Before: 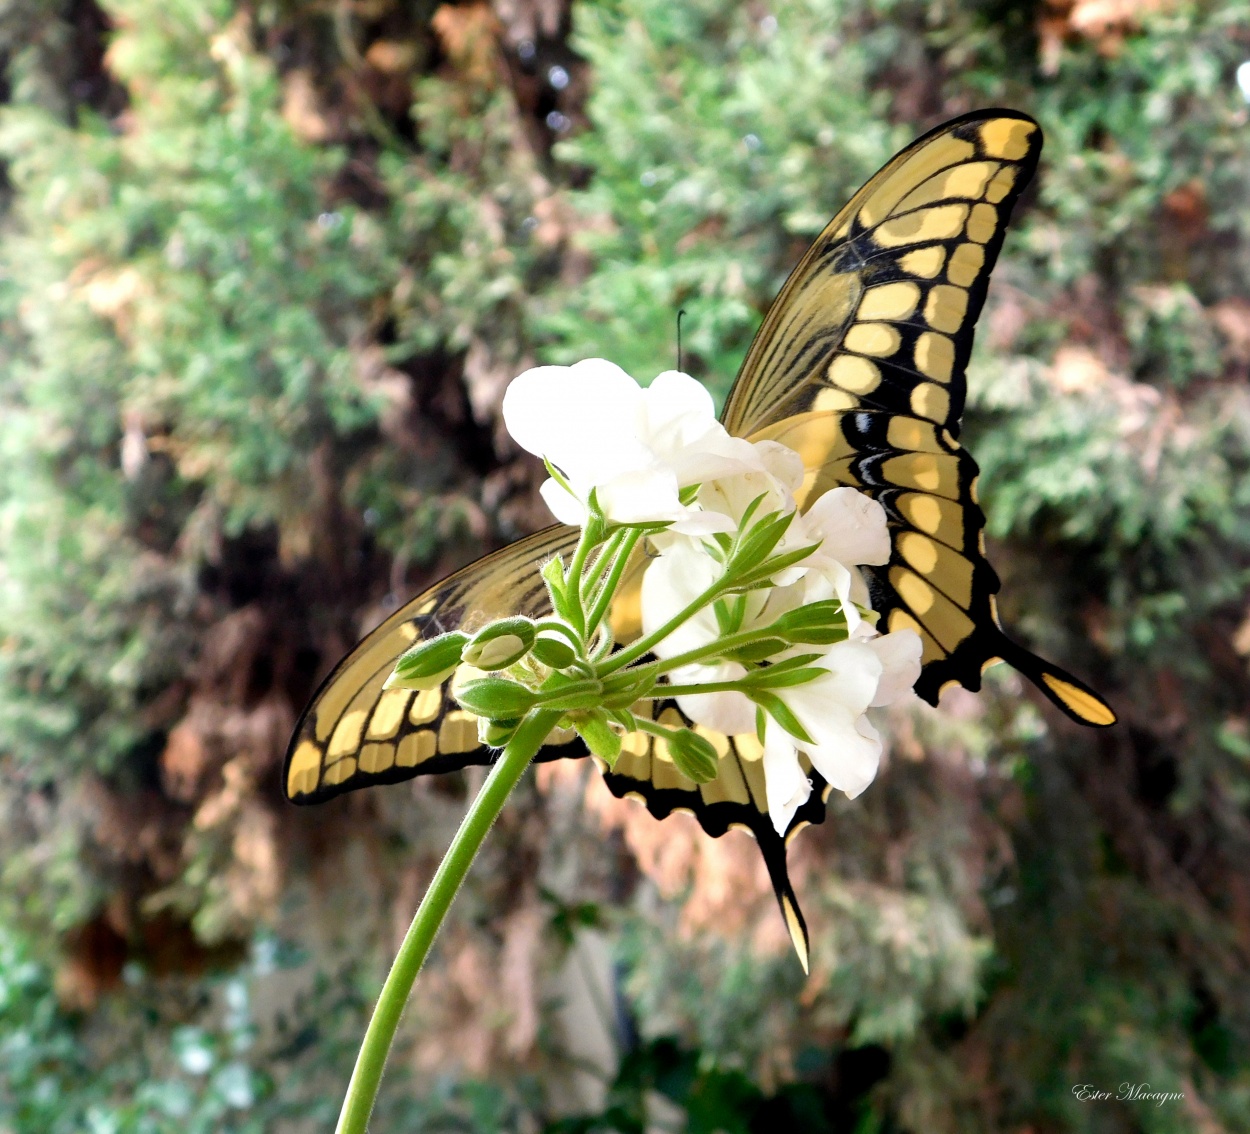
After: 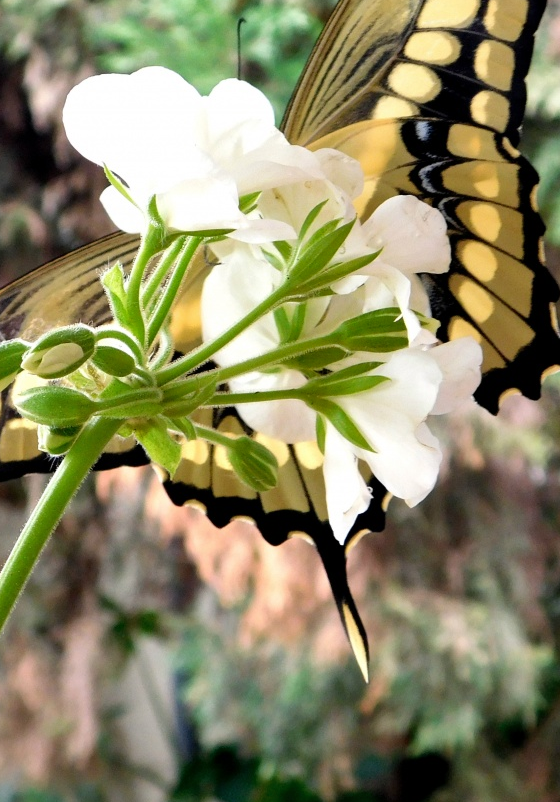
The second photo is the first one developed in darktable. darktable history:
shadows and highlights: shadows 37.36, highlights -27.82, soften with gaussian
crop: left 35.26%, top 25.832%, right 19.879%, bottom 3.393%
